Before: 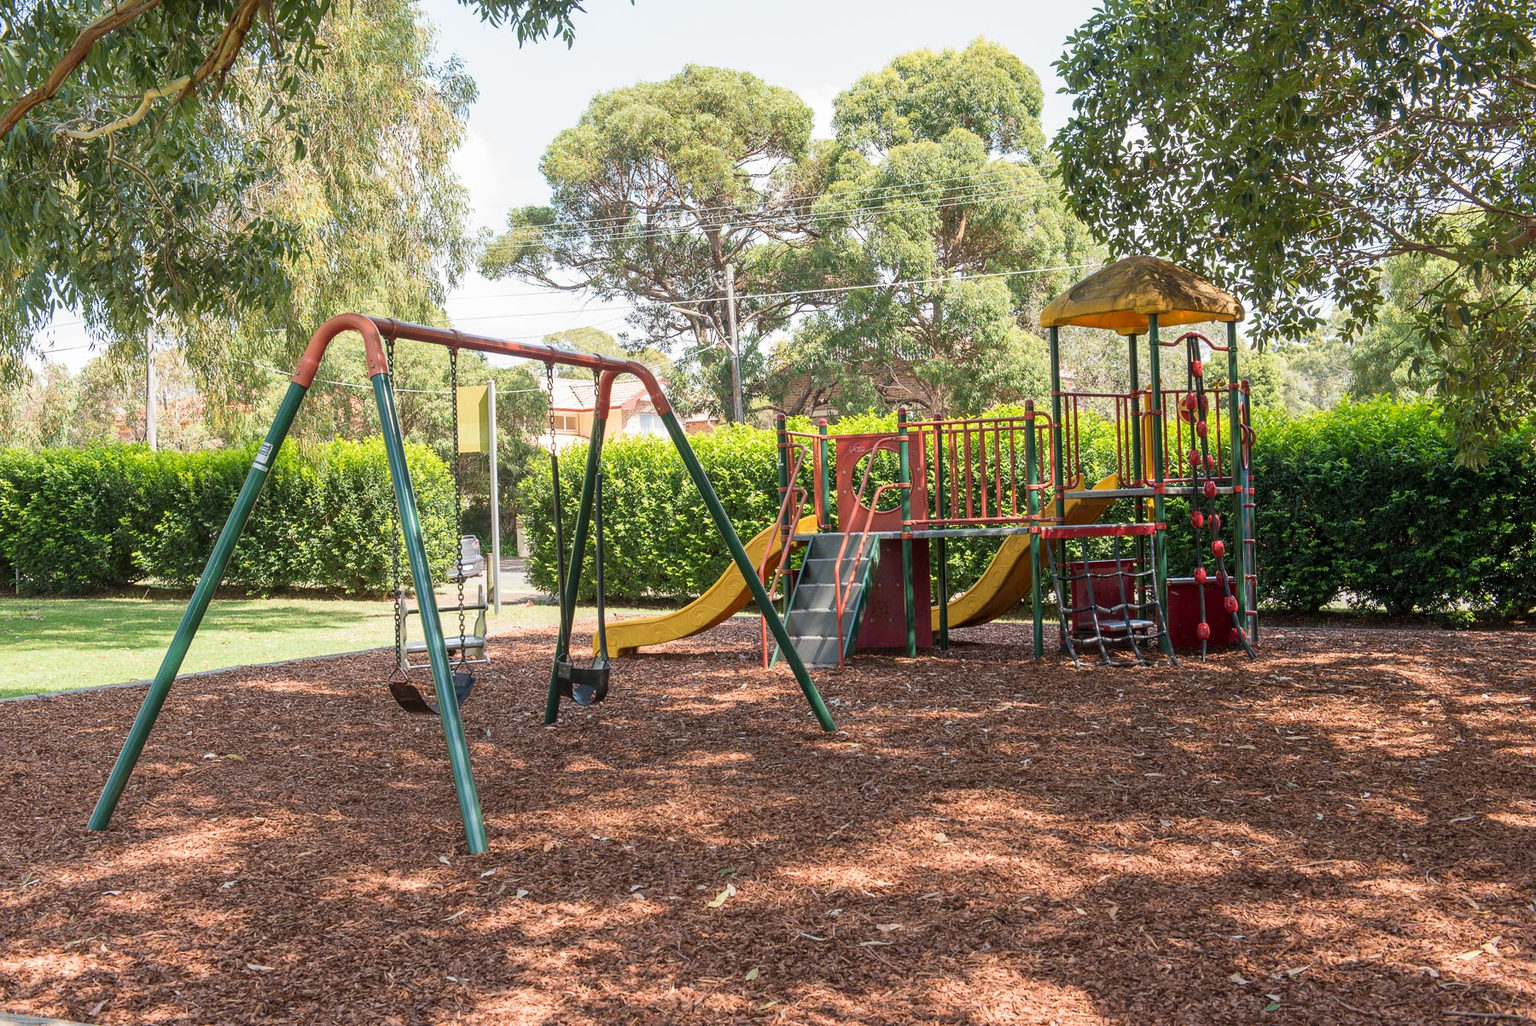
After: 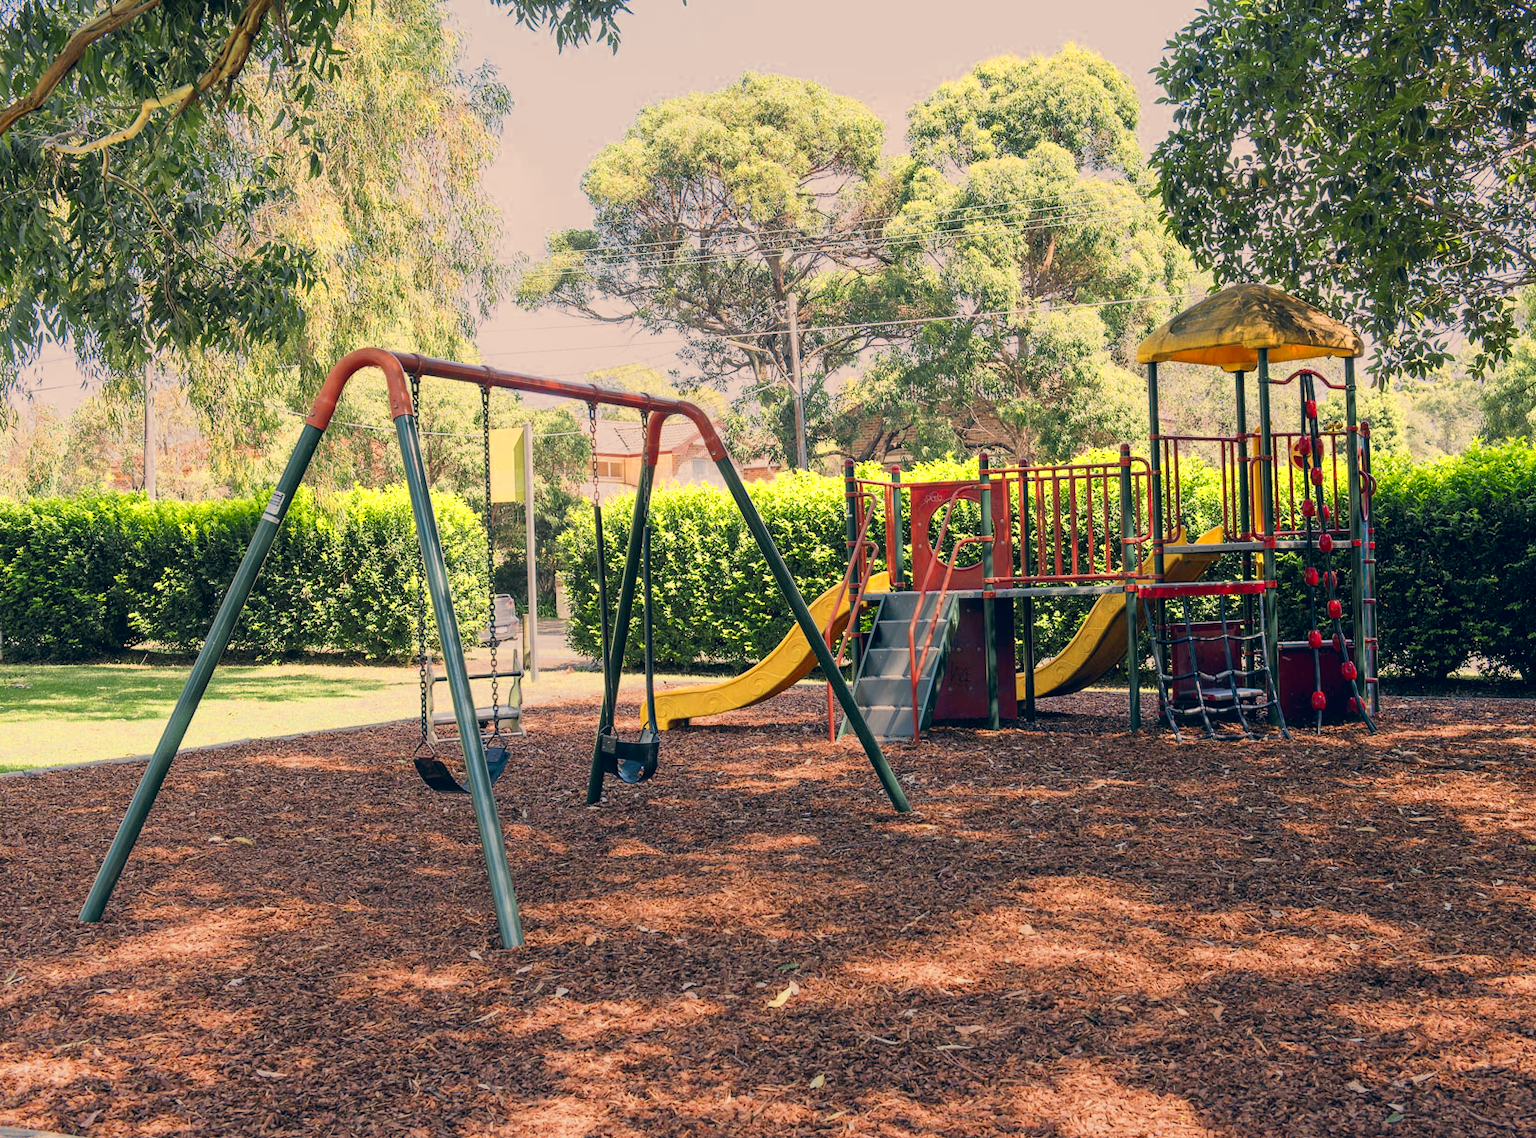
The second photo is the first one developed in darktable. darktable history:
color zones: curves: ch0 [(0.004, 0.305) (0.261, 0.623) (0.389, 0.399) (0.708, 0.571) (0.947, 0.34)]; ch1 [(0.025, 0.645) (0.229, 0.584) (0.326, 0.551) (0.484, 0.262) (0.757, 0.643)]
crop and rotate: left 1.088%, right 8.807%
color correction: highlights a* 10.32, highlights b* 14.66, shadows a* -9.59, shadows b* -15.02
filmic rgb: black relative exposure -7.65 EV, white relative exposure 4.56 EV, hardness 3.61
